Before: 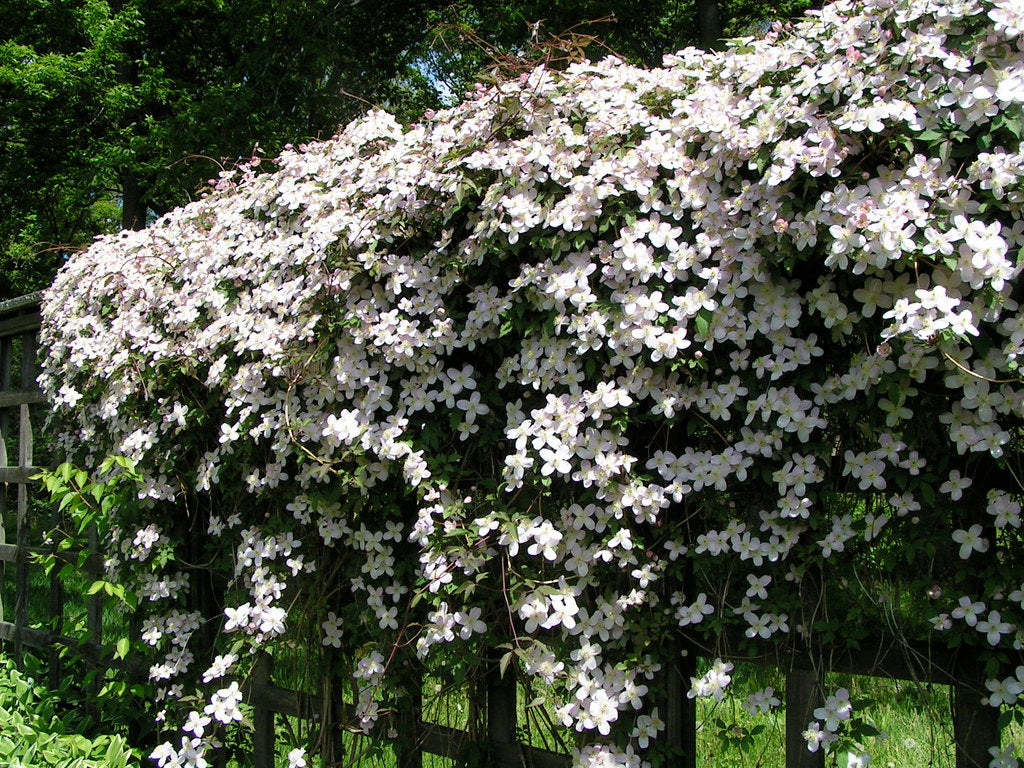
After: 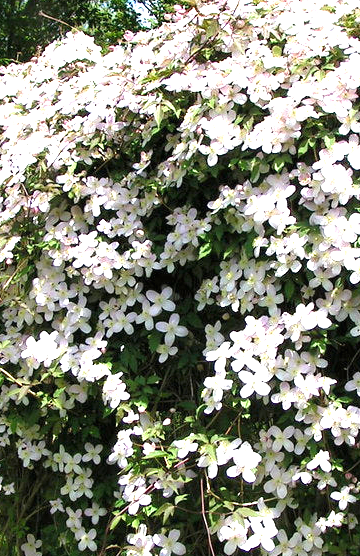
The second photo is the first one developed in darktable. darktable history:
exposure: black level correction 0, exposure 1.2 EV, compensate exposure bias true, compensate highlight preservation false
crop and rotate: left 29.476%, top 10.214%, right 35.32%, bottom 17.333%
